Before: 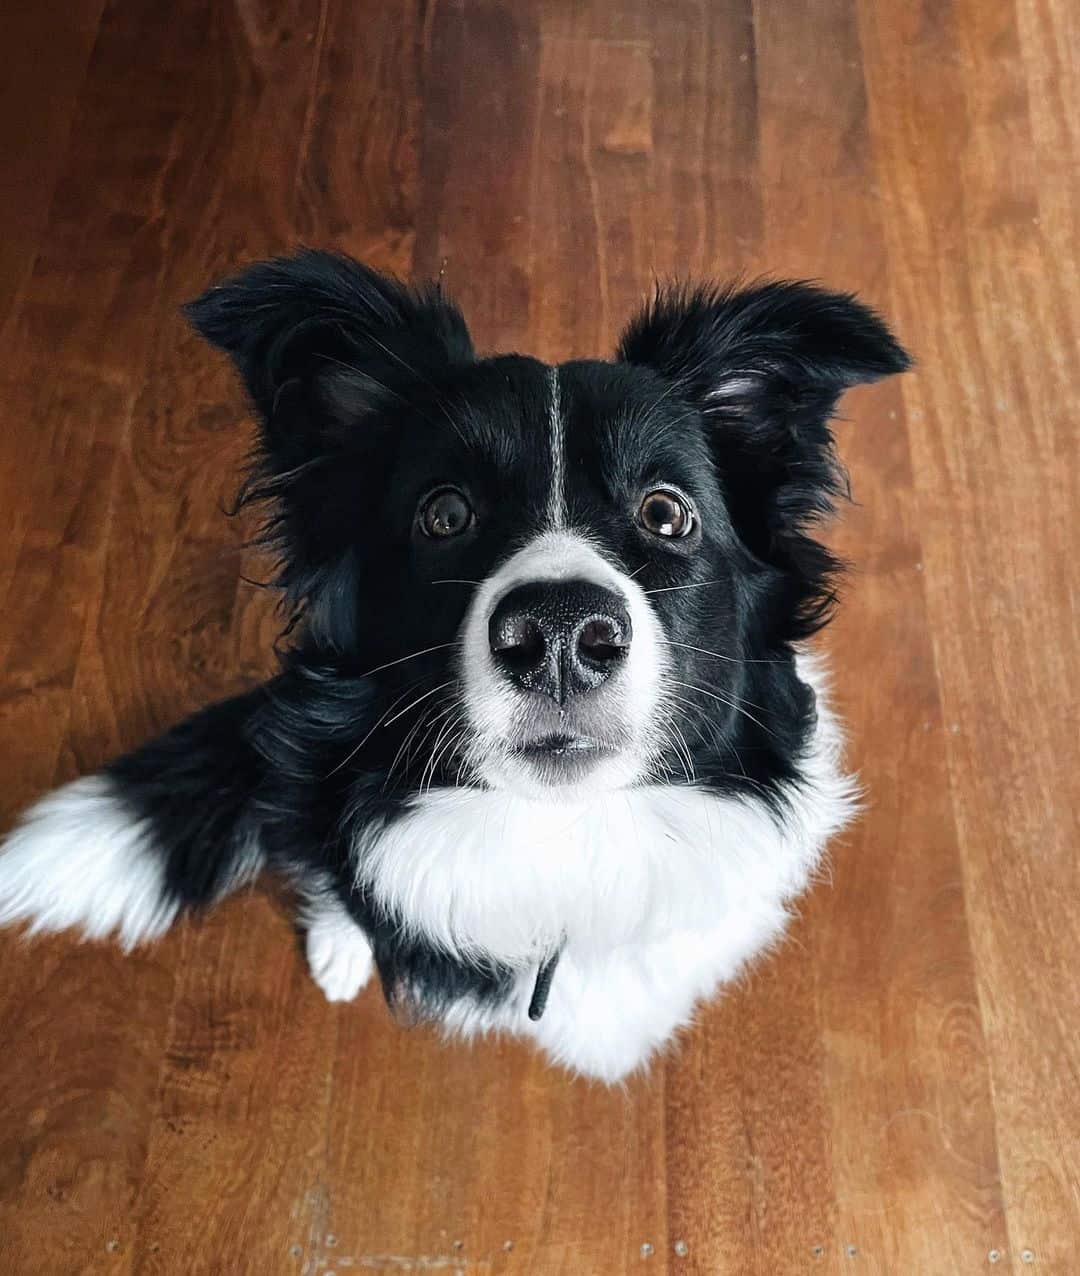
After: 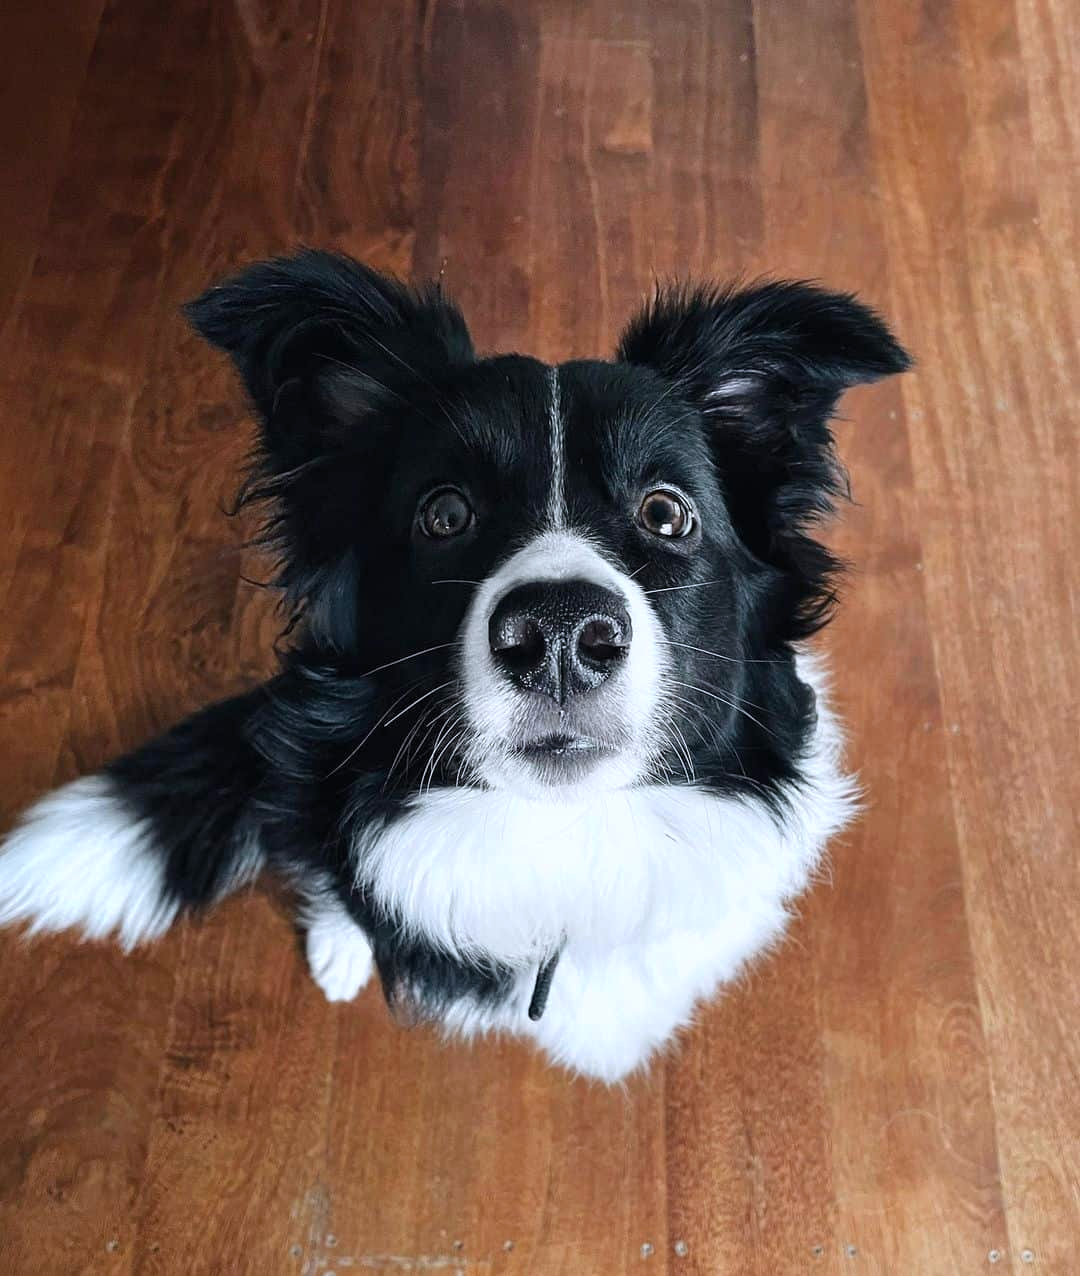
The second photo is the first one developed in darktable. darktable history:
color correction: highlights a* -0.656, highlights b* -8.8
